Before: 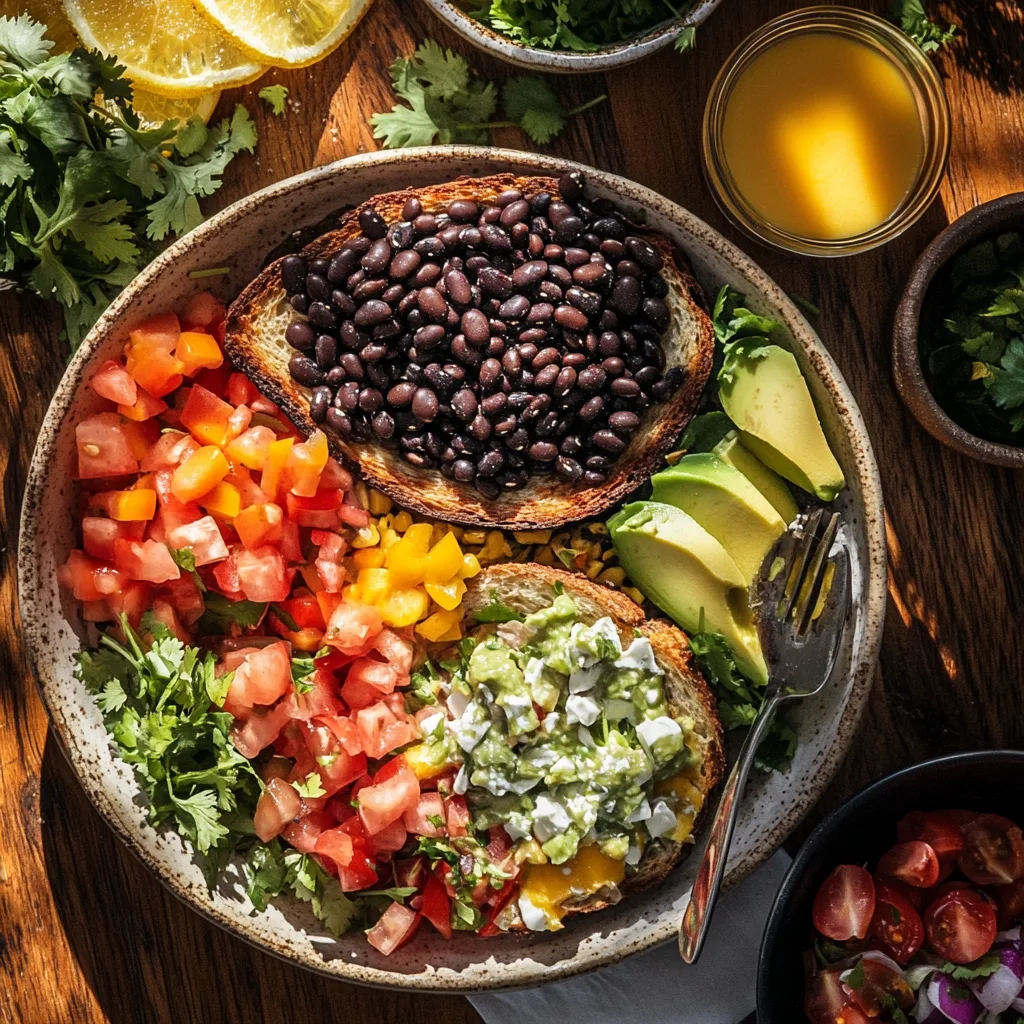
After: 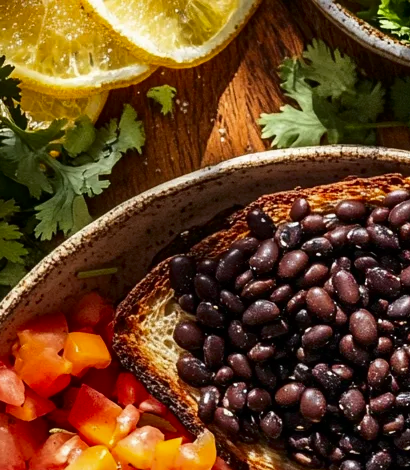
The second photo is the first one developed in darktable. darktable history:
crop and rotate: left 10.97%, top 0.061%, right 48.899%, bottom 53.975%
contrast brightness saturation: contrast 0.067, brightness -0.132, saturation 0.053
